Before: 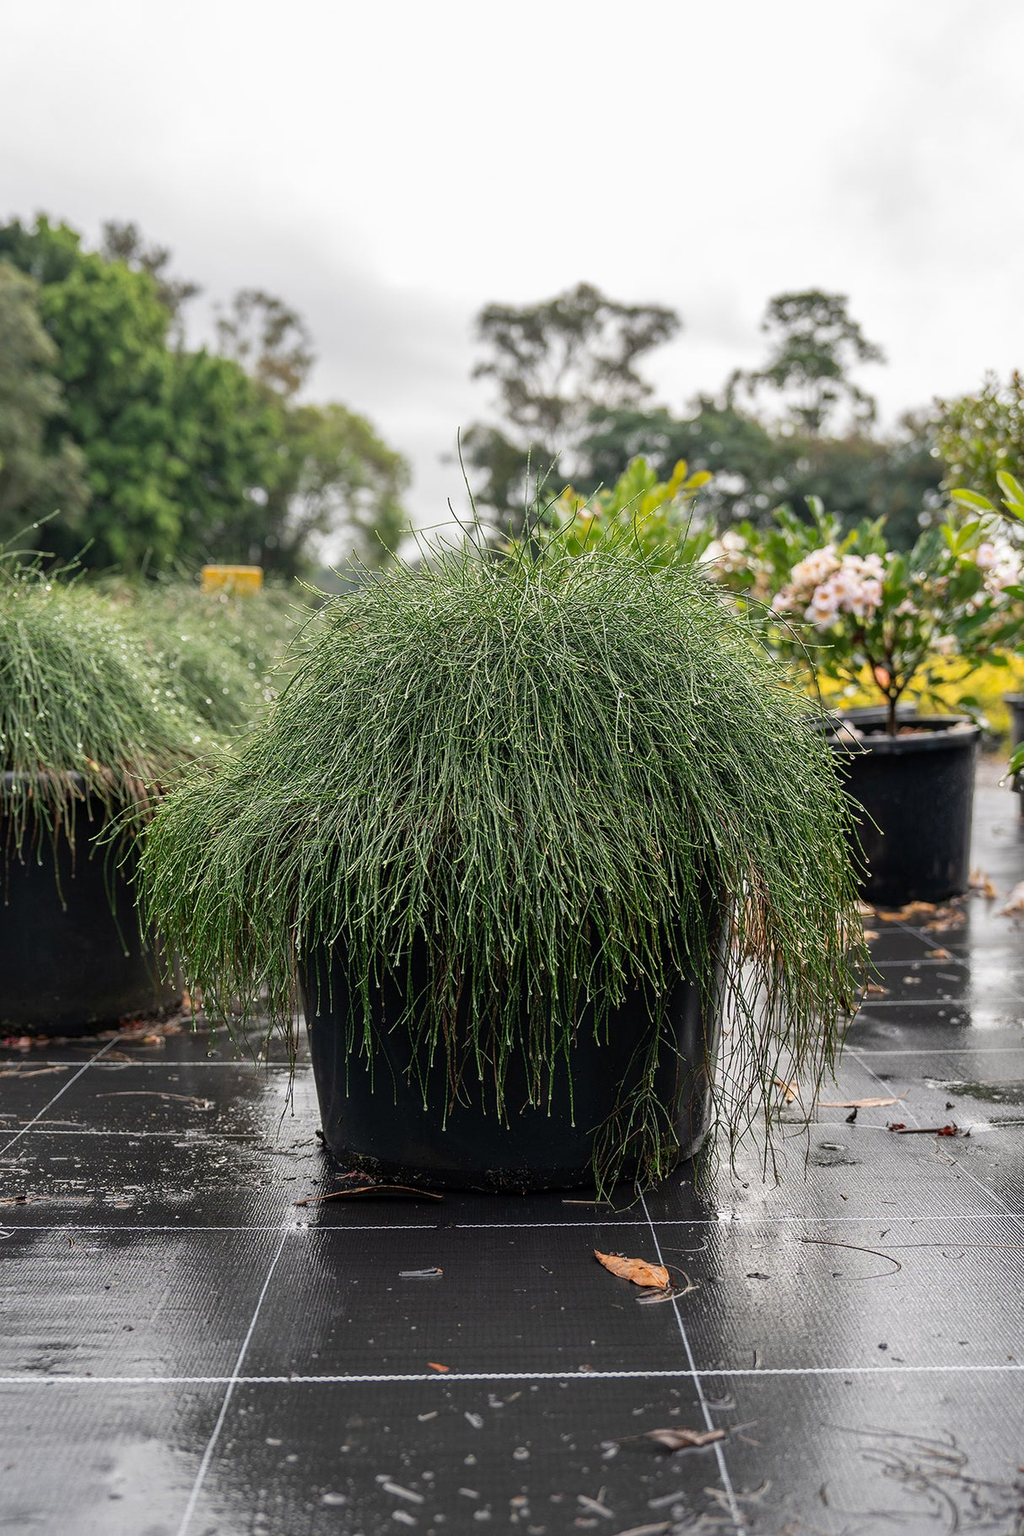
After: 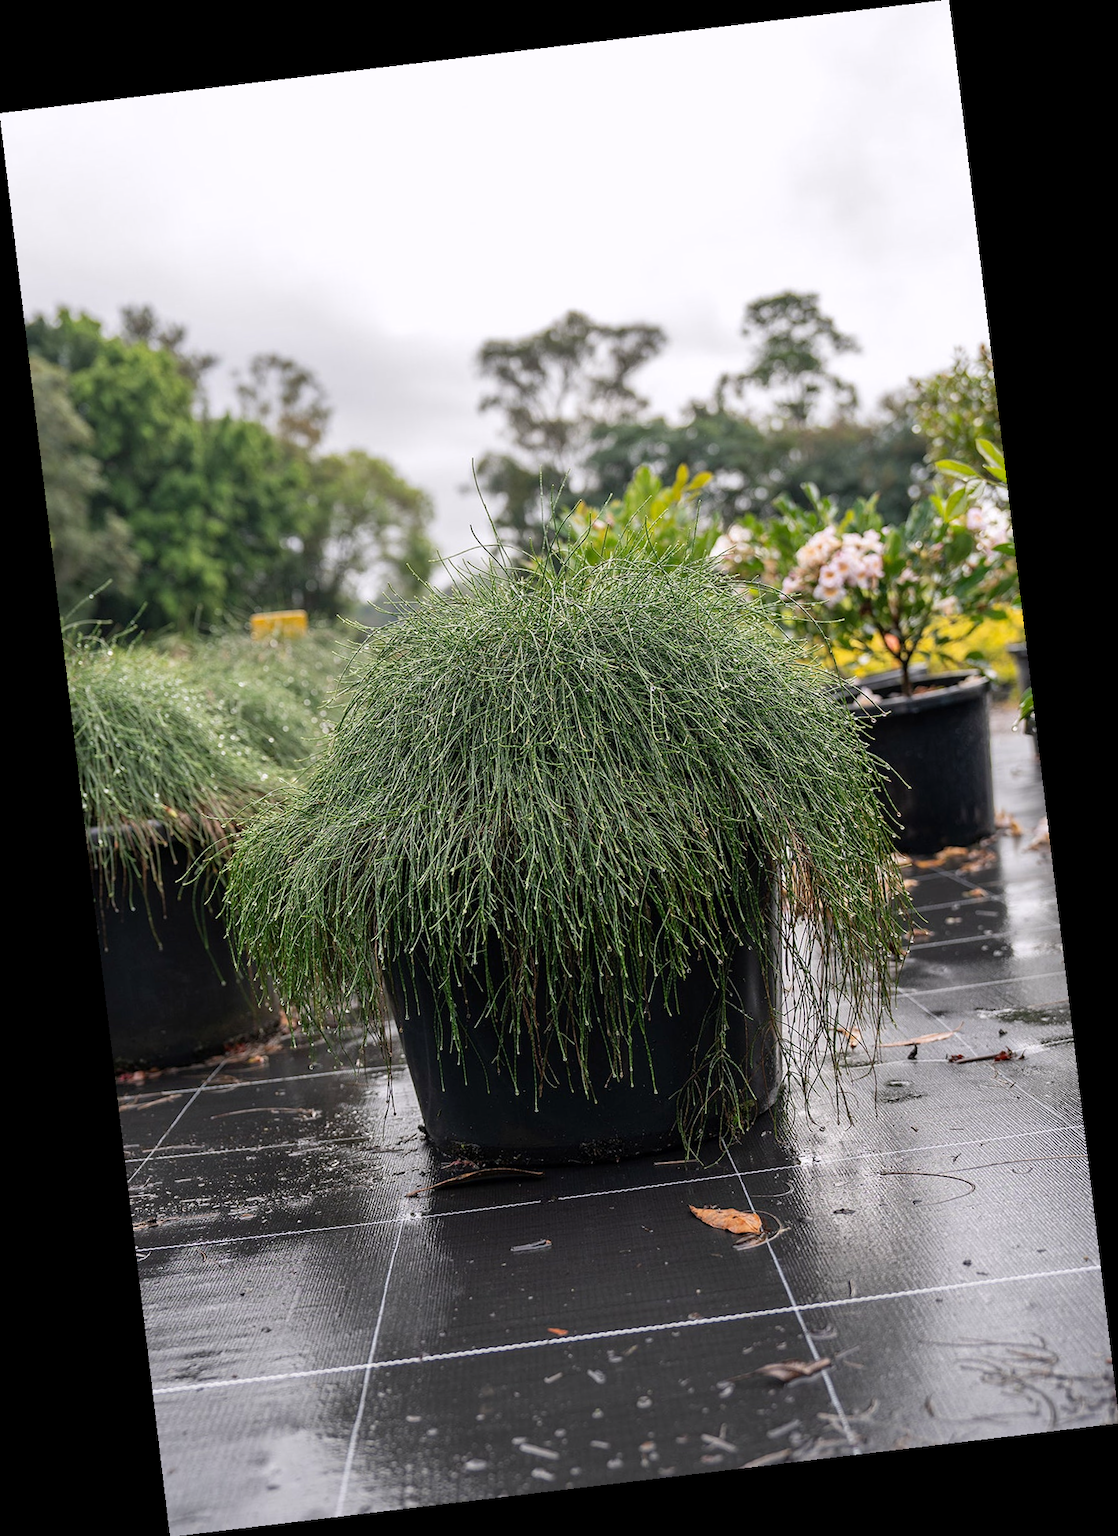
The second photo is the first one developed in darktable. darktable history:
white balance: red 1.009, blue 1.027
rotate and perspective: rotation -6.83°, automatic cropping off
